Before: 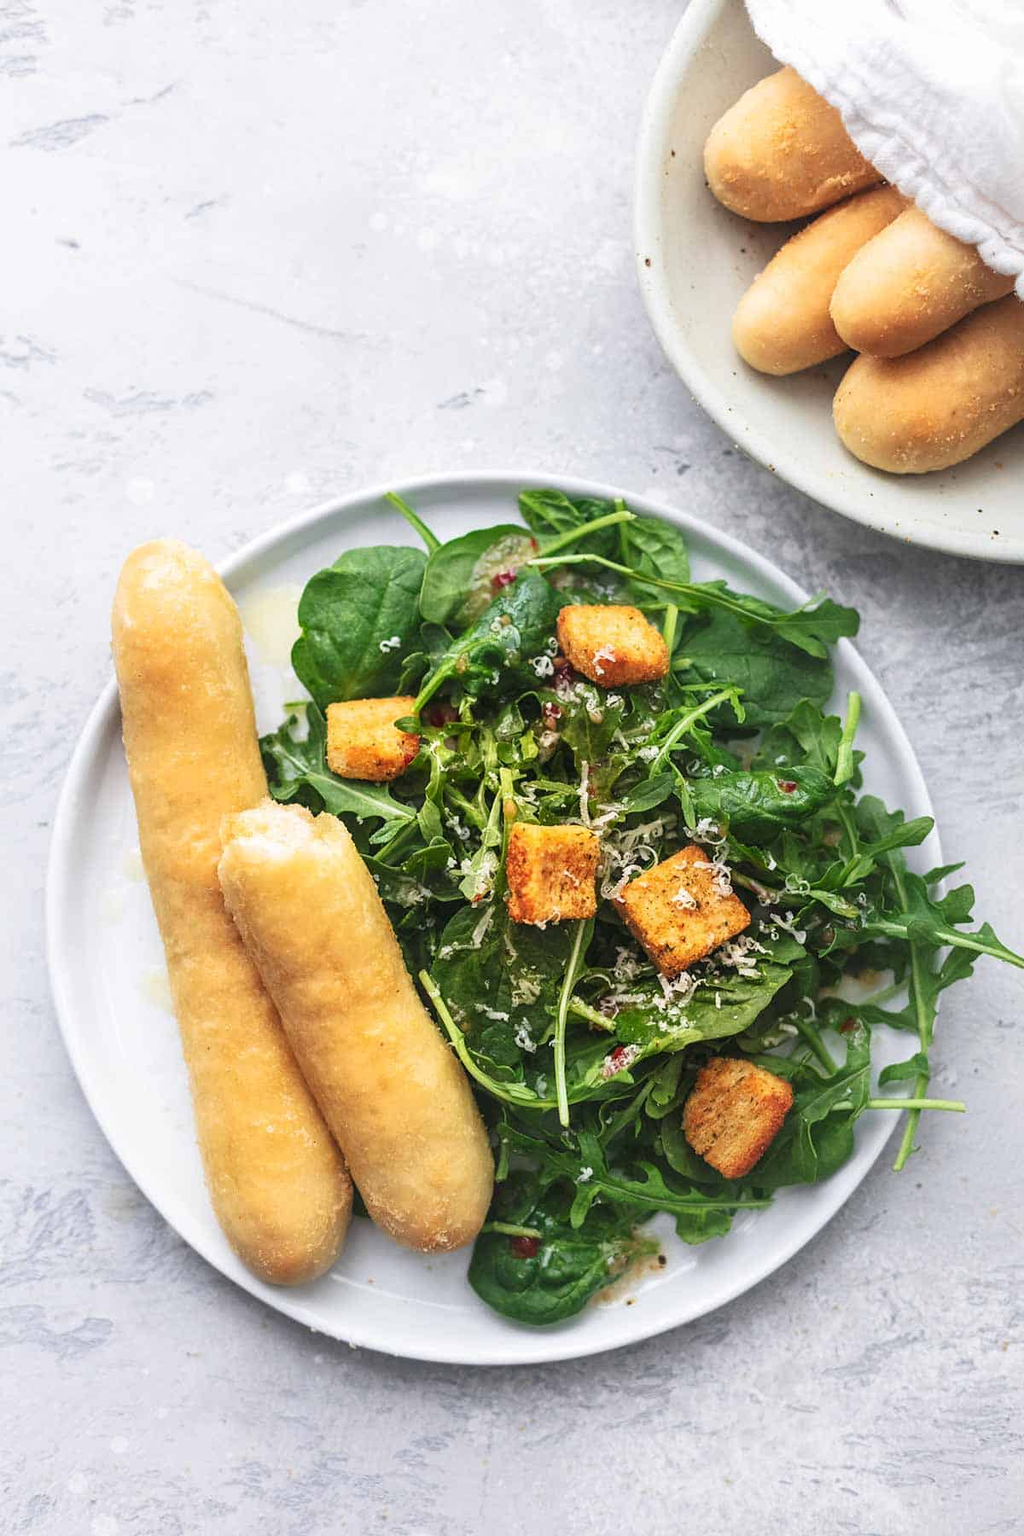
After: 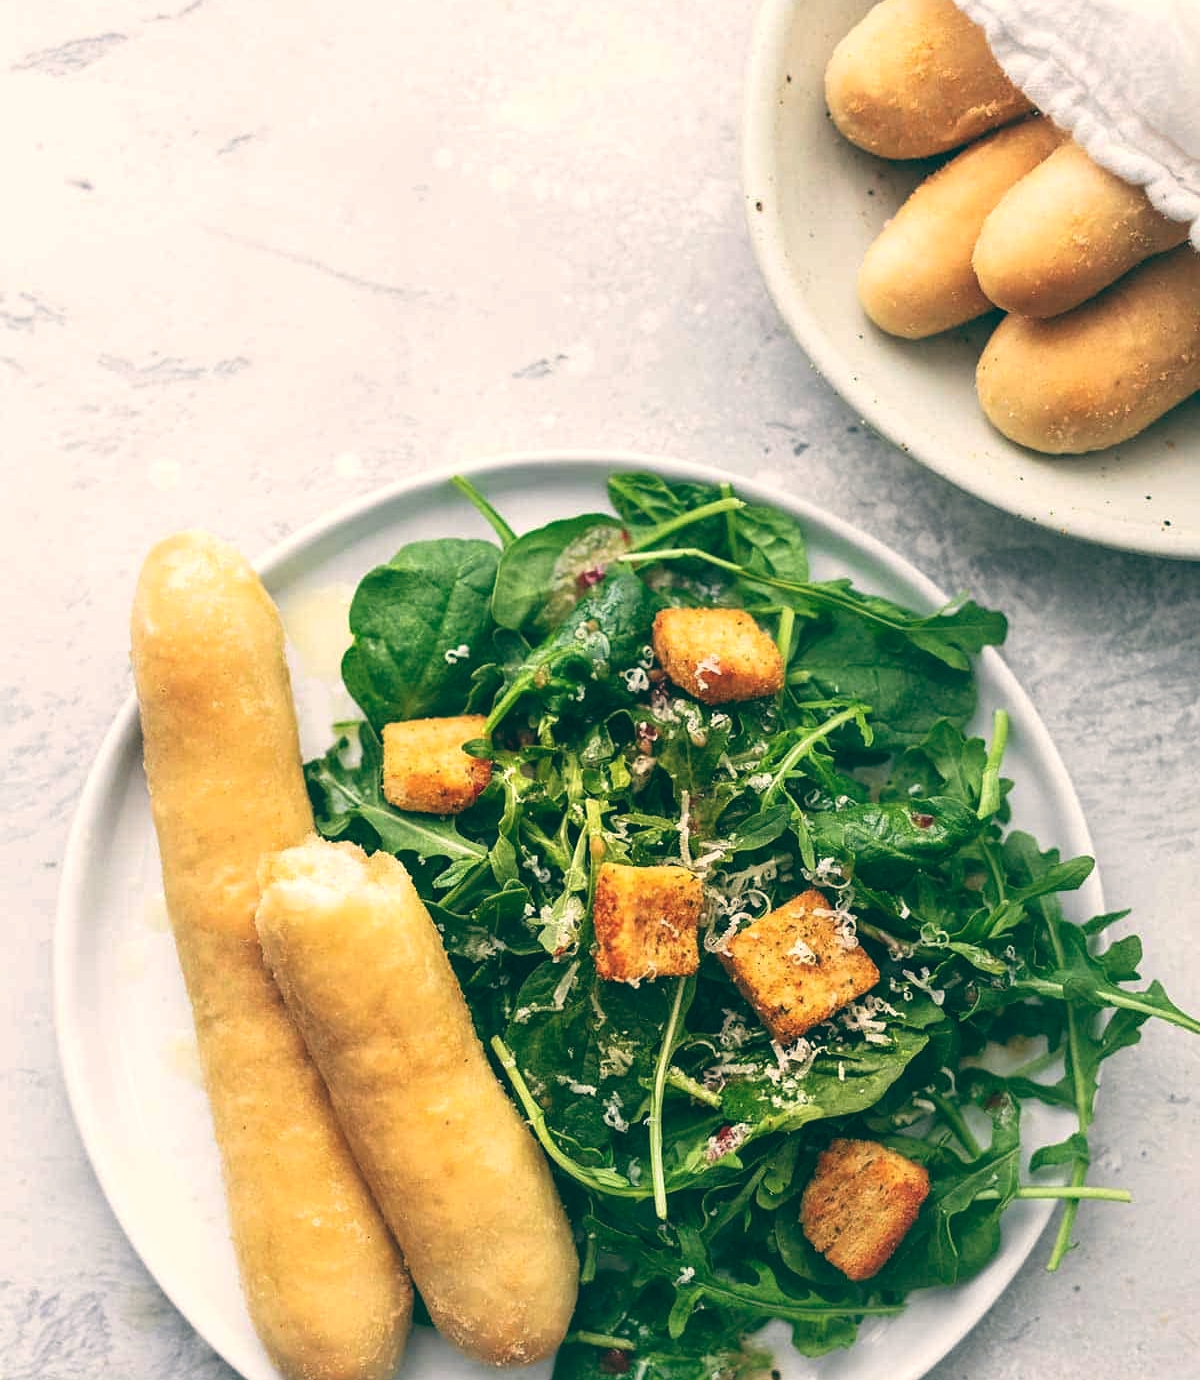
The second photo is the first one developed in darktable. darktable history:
crop: top 5.667%, bottom 17.637%
color balance: lift [1.005, 0.99, 1.007, 1.01], gamma [1, 0.979, 1.011, 1.021], gain [0.923, 1.098, 1.025, 0.902], input saturation 90.45%, contrast 7.73%, output saturation 105.91%
